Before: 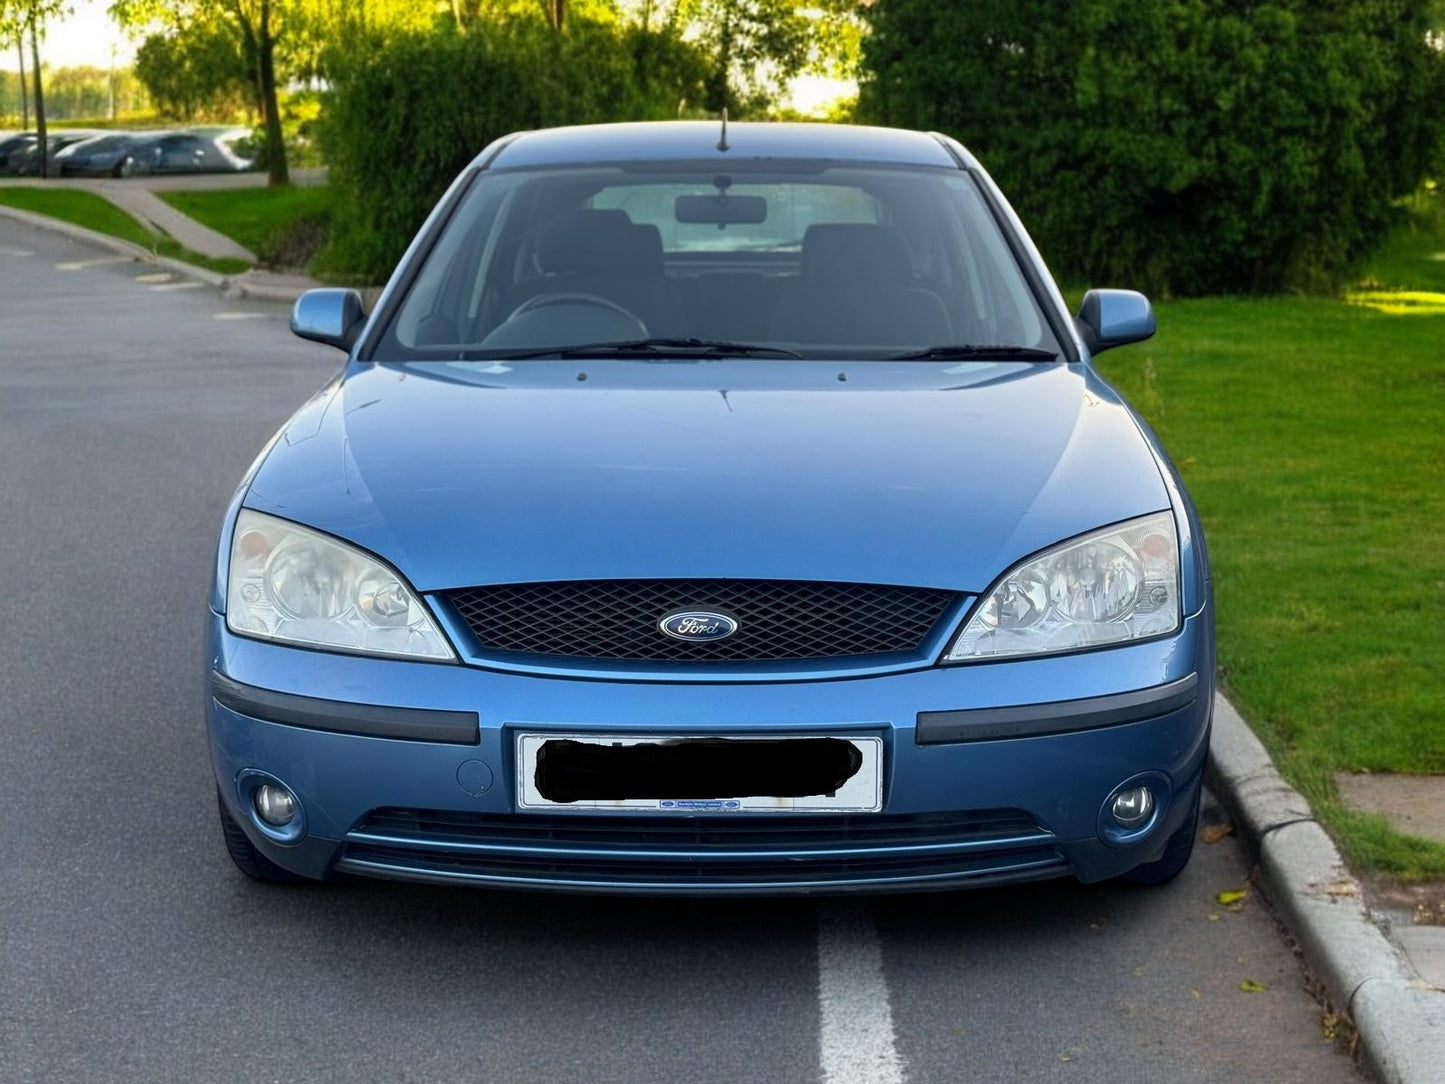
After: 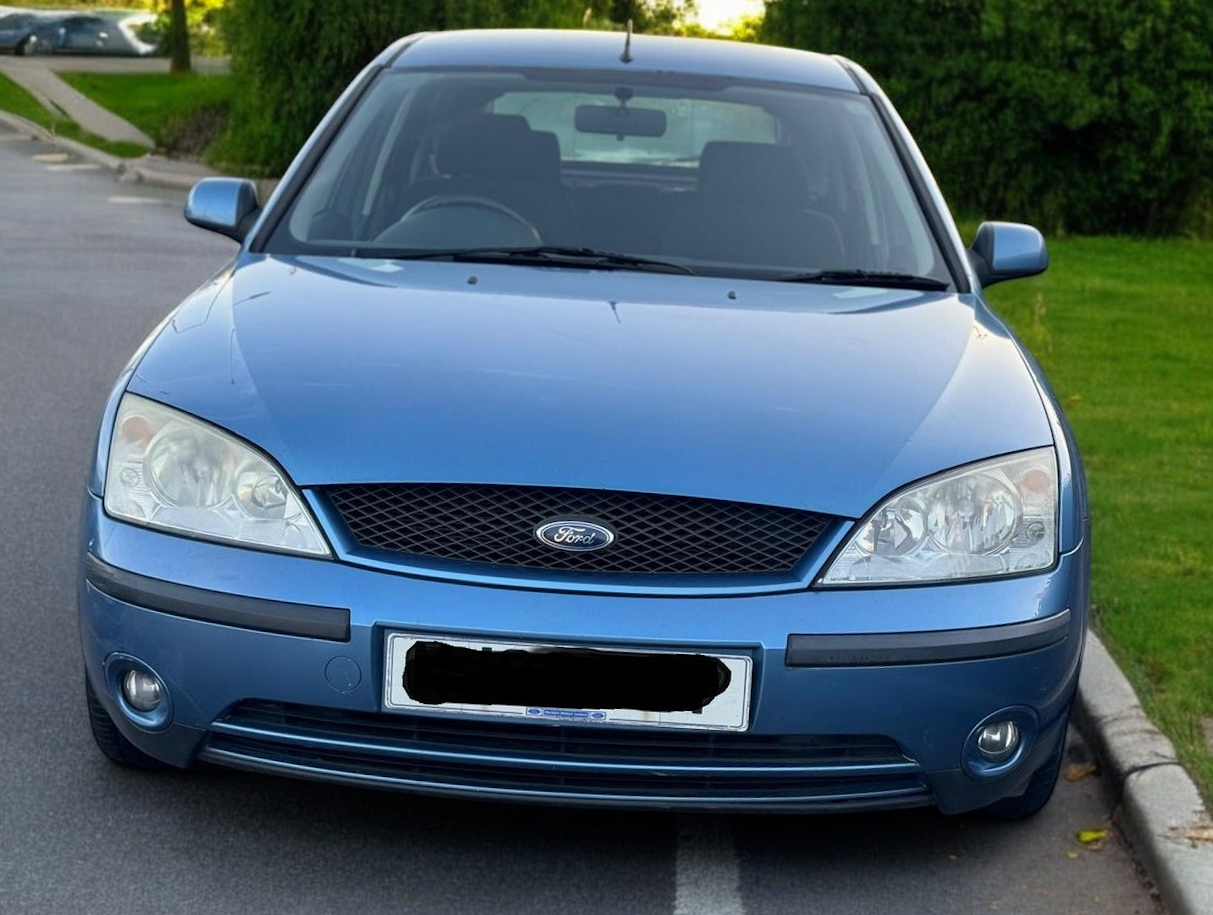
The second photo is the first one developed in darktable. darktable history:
crop and rotate: angle -3.21°, left 5.254%, top 5.187%, right 4.652%, bottom 4.229%
